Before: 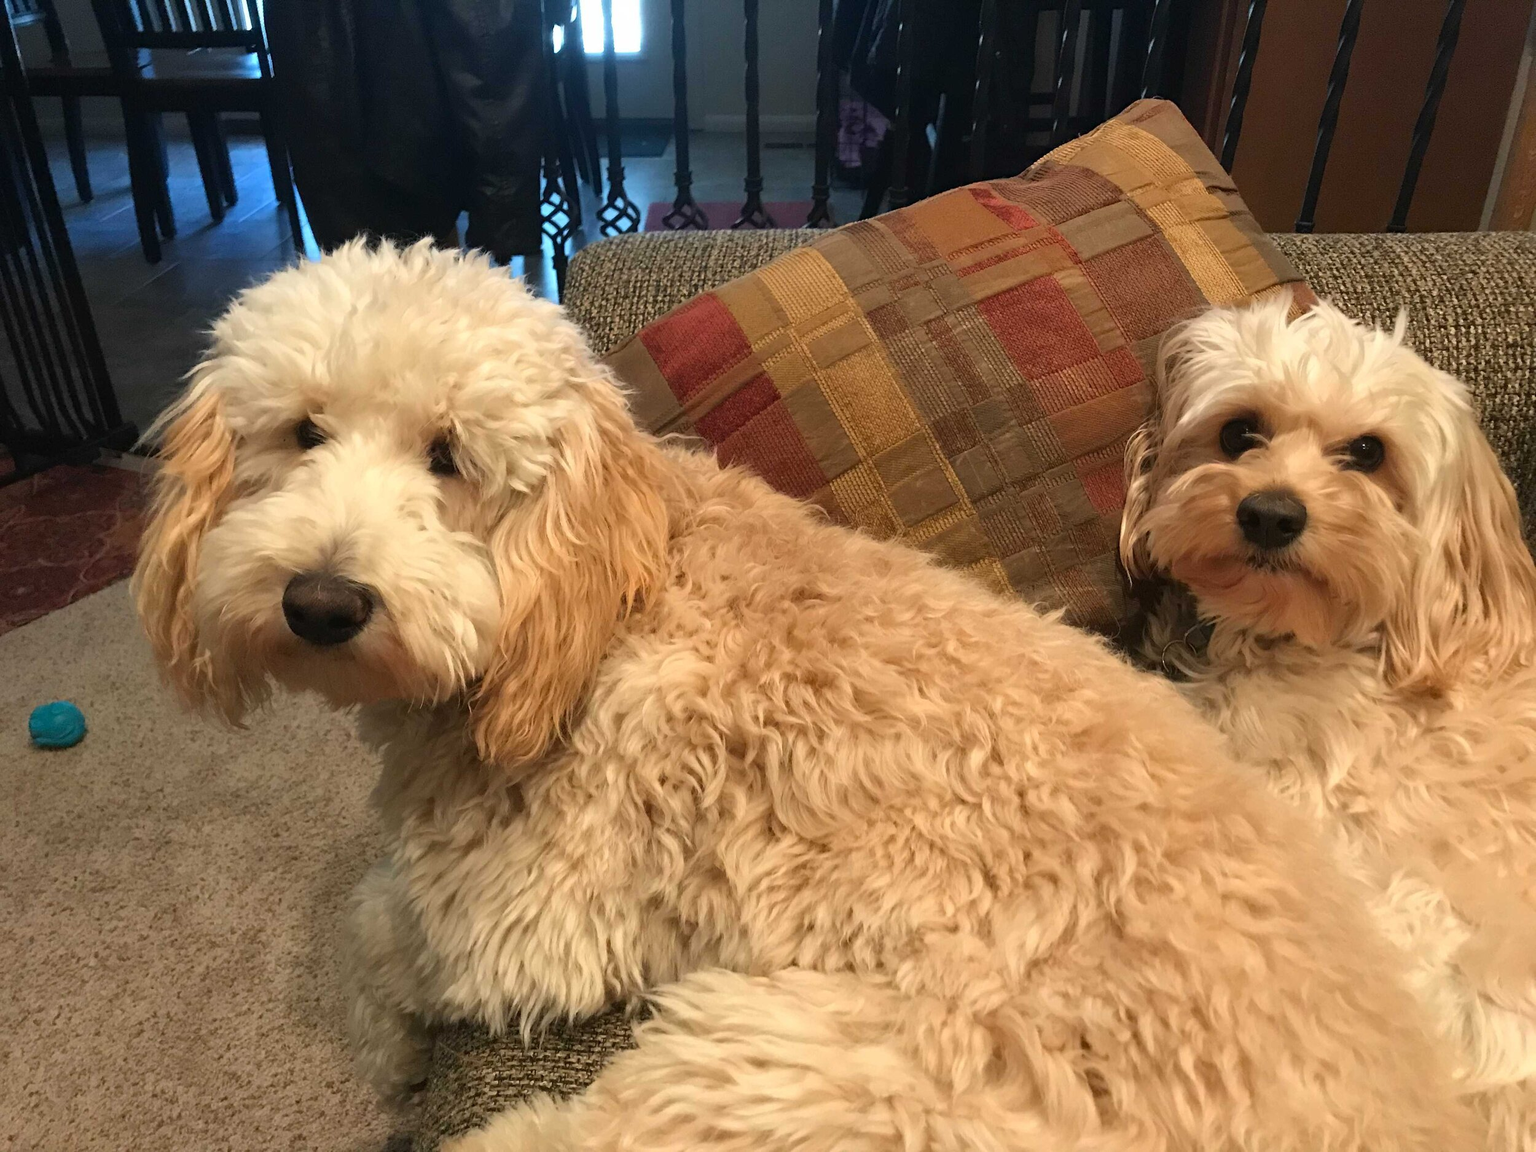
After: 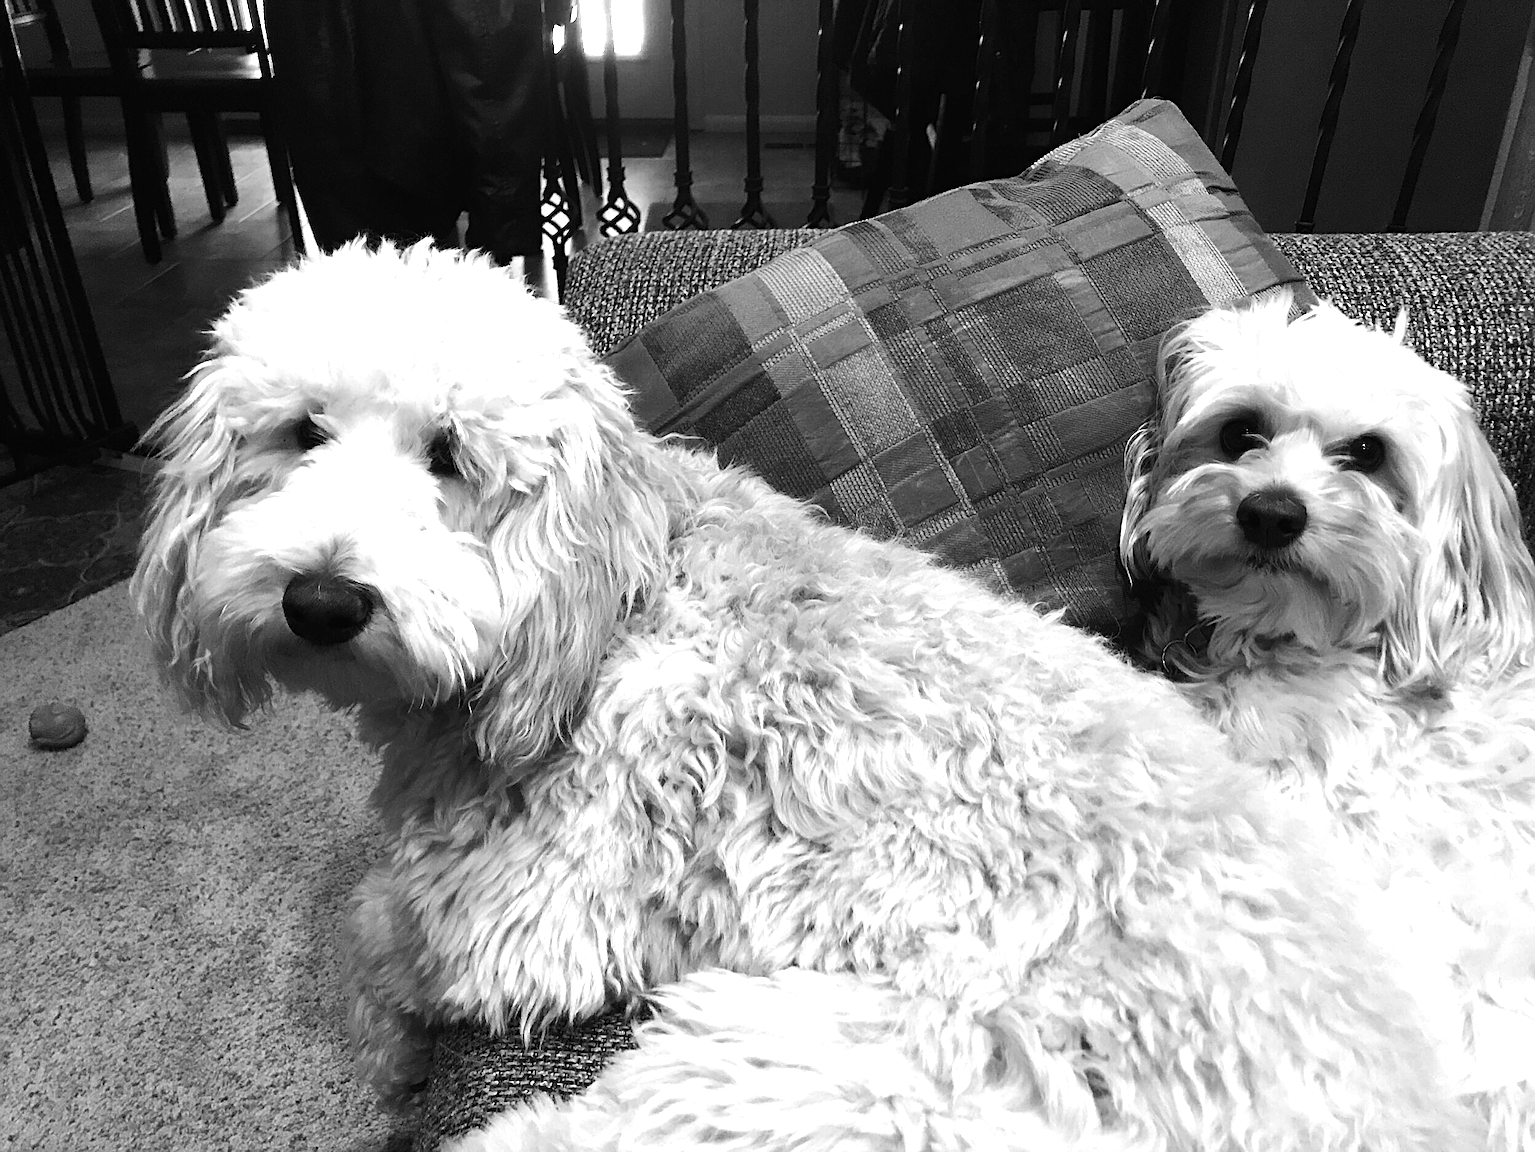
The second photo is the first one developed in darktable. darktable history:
monochrome: a 32, b 64, size 2.3
shadows and highlights: shadows 12, white point adjustment 1.2, highlights -0.36, soften with gaussian
sharpen: on, module defaults
tone equalizer: -8 EV -1.08 EV, -7 EV -1.01 EV, -6 EV -0.867 EV, -5 EV -0.578 EV, -3 EV 0.578 EV, -2 EV 0.867 EV, -1 EV 1.01 EV, +0 EV 1.08 EV, edges refinement/feathering 500, mask exposure compensation -1.57 EV, preserve details no
